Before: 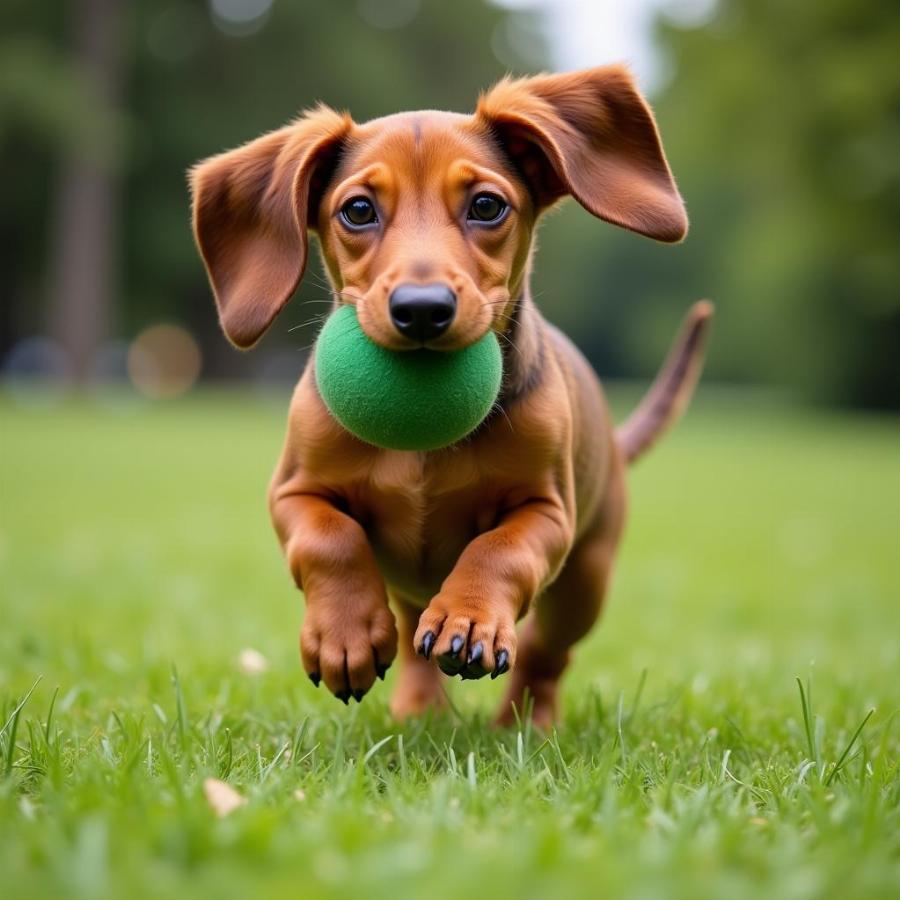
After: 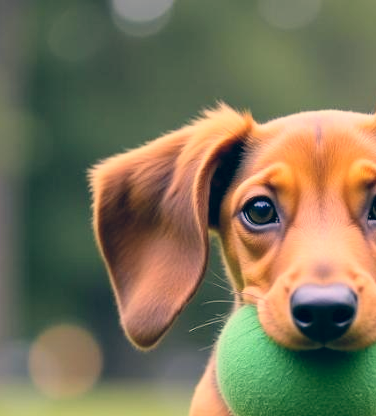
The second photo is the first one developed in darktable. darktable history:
color correction: highlights a* 10.29, highlights b* 14.05, shadows a* -10.29, shadows b* -15.02
contrast brightness saturation: contrast 0.141, brightness 0.224
crop and rotate: left 11.066%, top 0.095%, right 47.106%, bottom 53.68%
